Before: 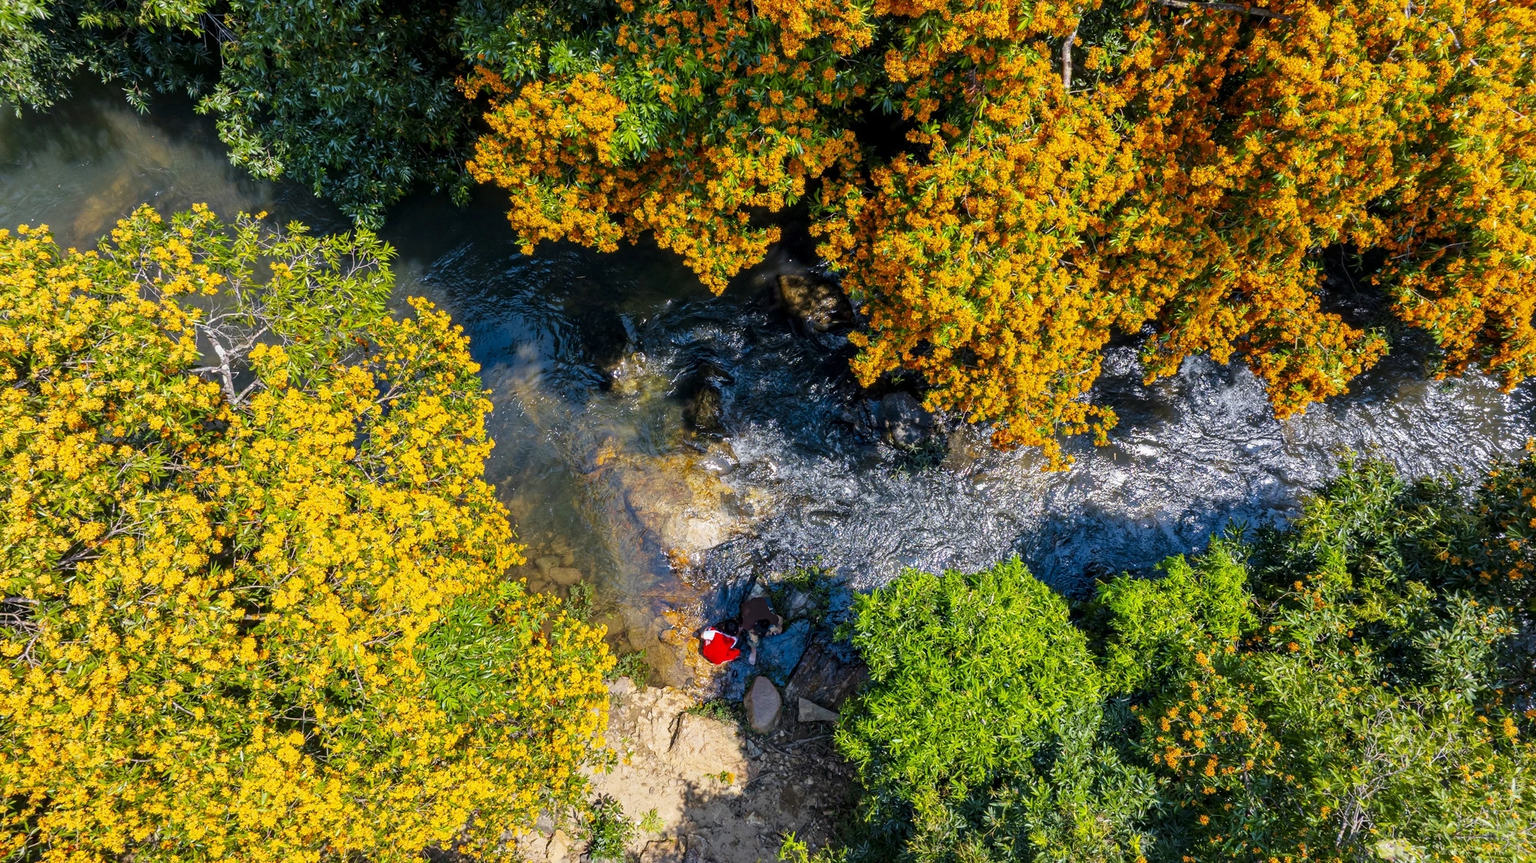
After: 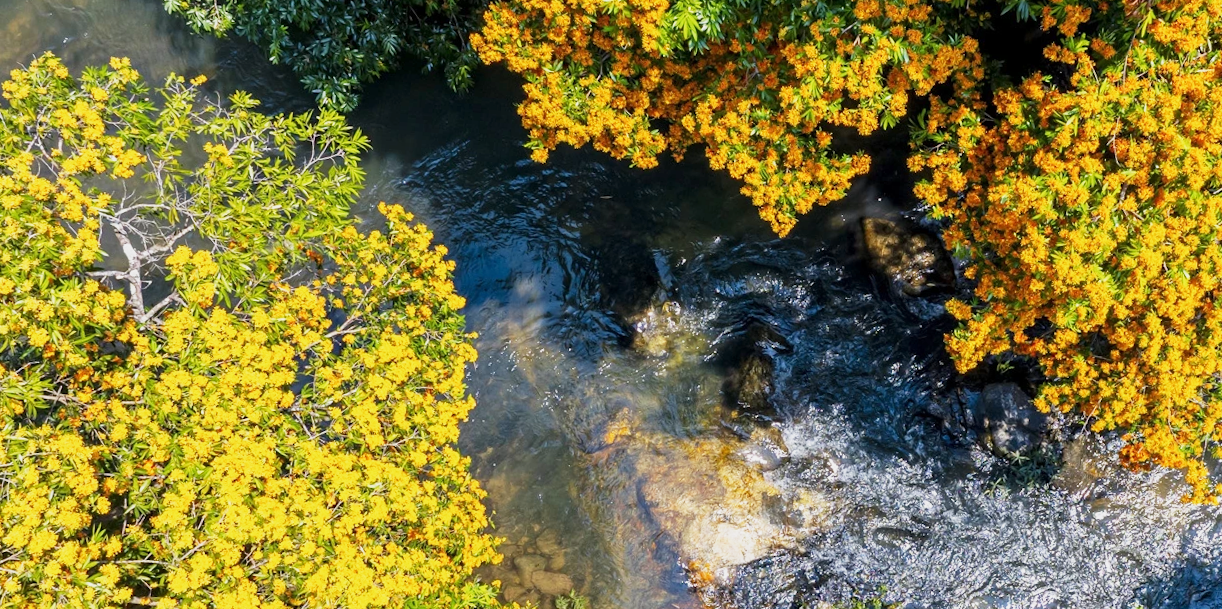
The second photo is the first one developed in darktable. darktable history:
base curve: curves: ch0 [(0, 0) (0.088, 0.125) (0.176, 0.251) (0.354, 0.501) (0.613, 0.749) (1, 0.877)], preserve colors none
crop and rotate: angle -5.06°, left 2.147%, top 7.041%, right 27.386%, bottom 30.413%
